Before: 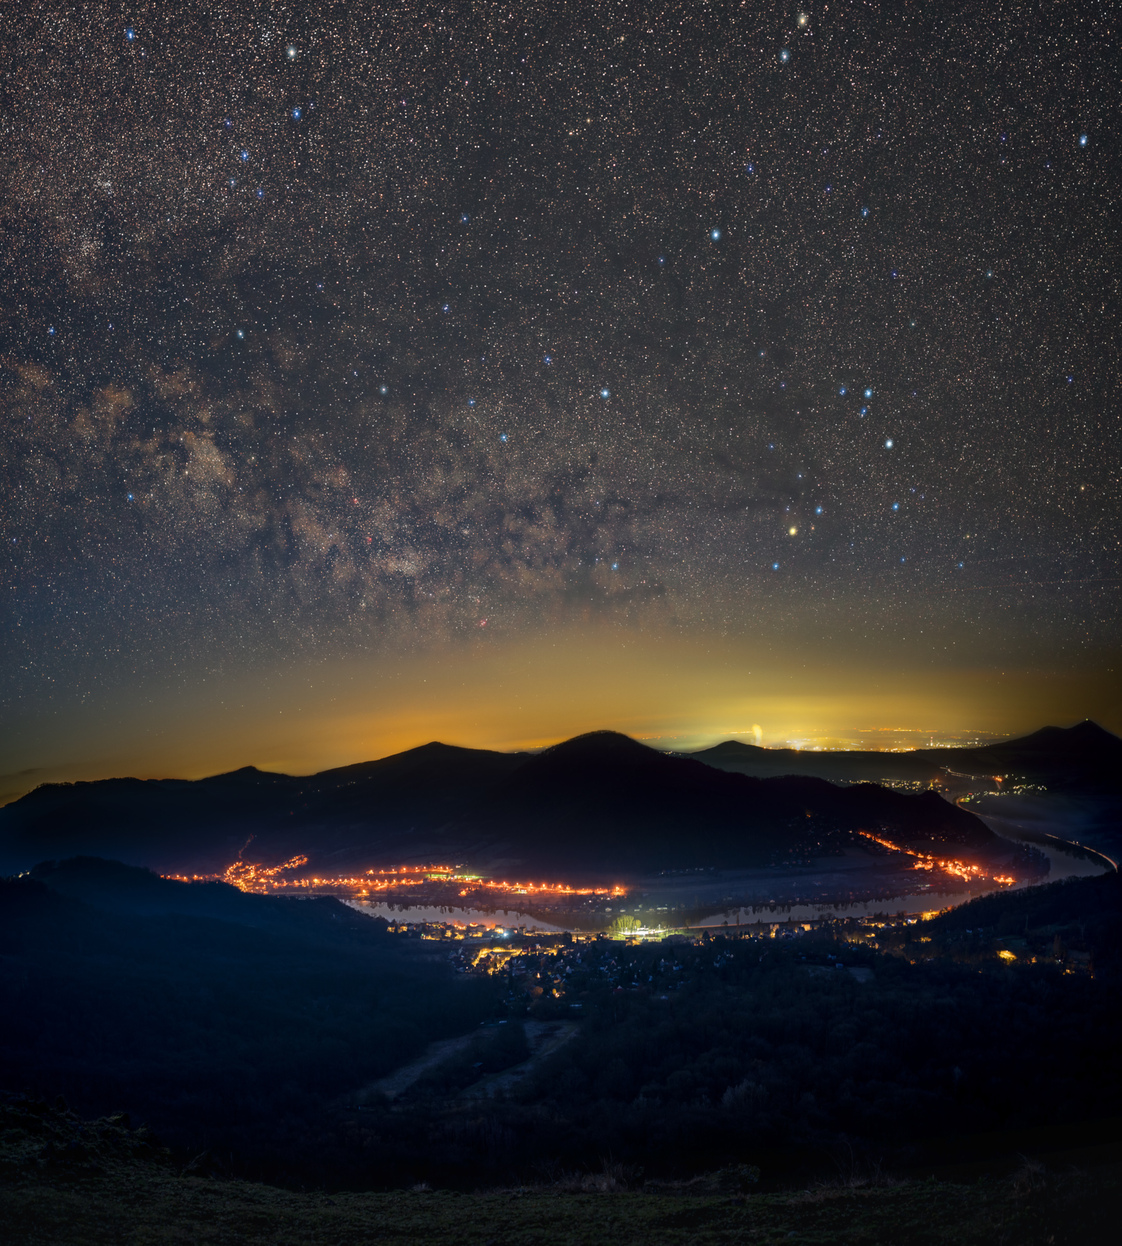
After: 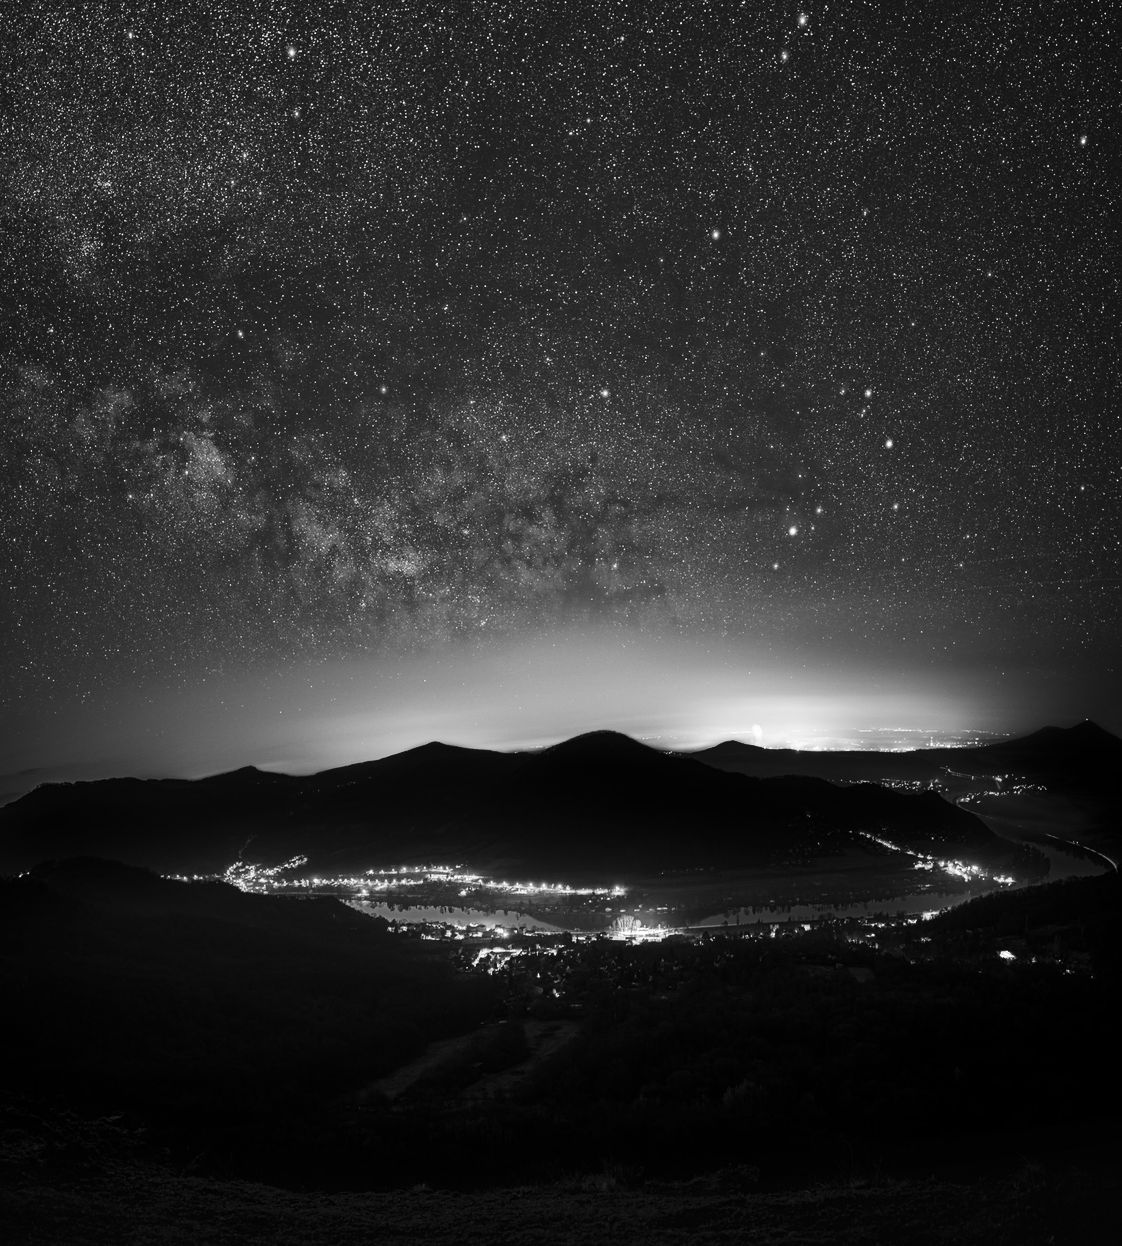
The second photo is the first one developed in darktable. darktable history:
contrast brightness saturation: contrast 0.28
contrast equalizer: y [[0.5, 0.496, 0.435, 0.435, 0.496, 0.5], [0.5 ×6], [0.5 ×6], [0 ×6], [0 ×6]]
monochrome: on, module defaults
exposure: exposure 0.426 EV, compensate highlight preservation false
